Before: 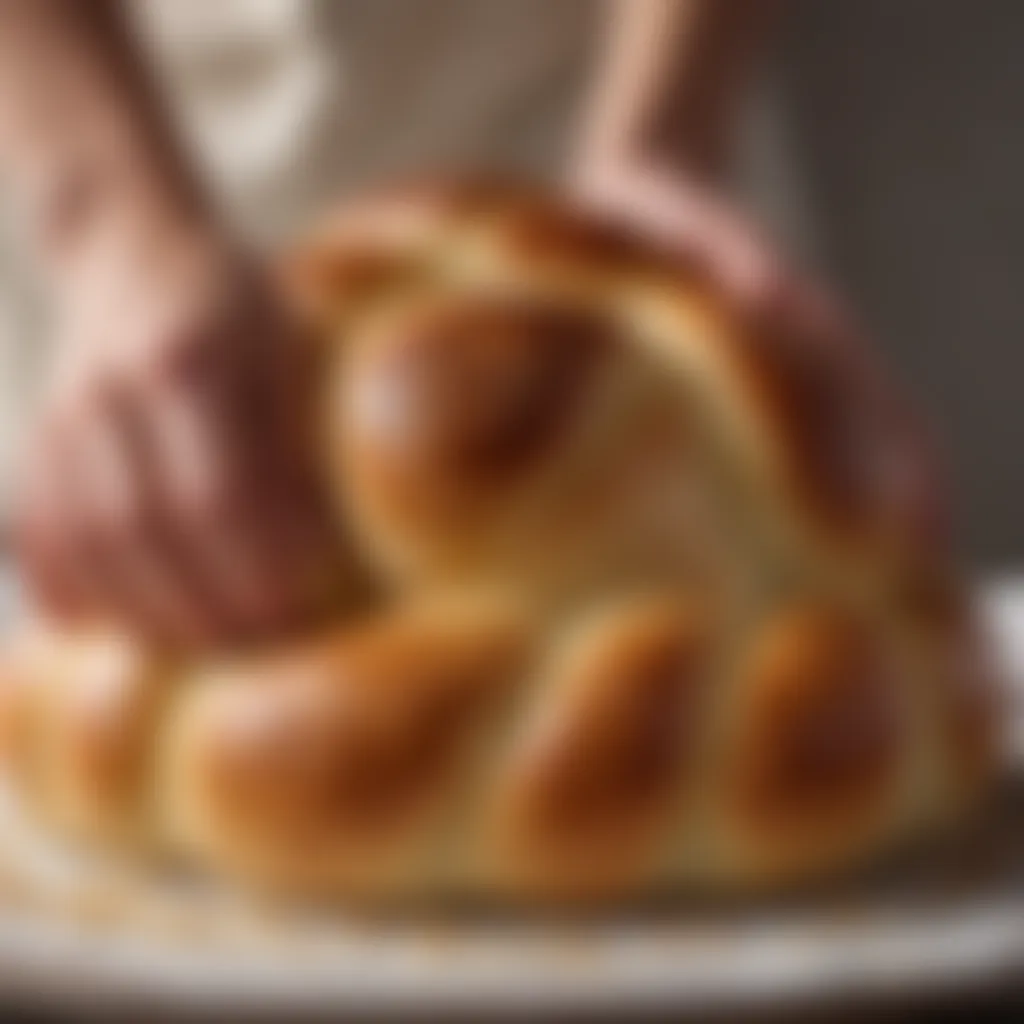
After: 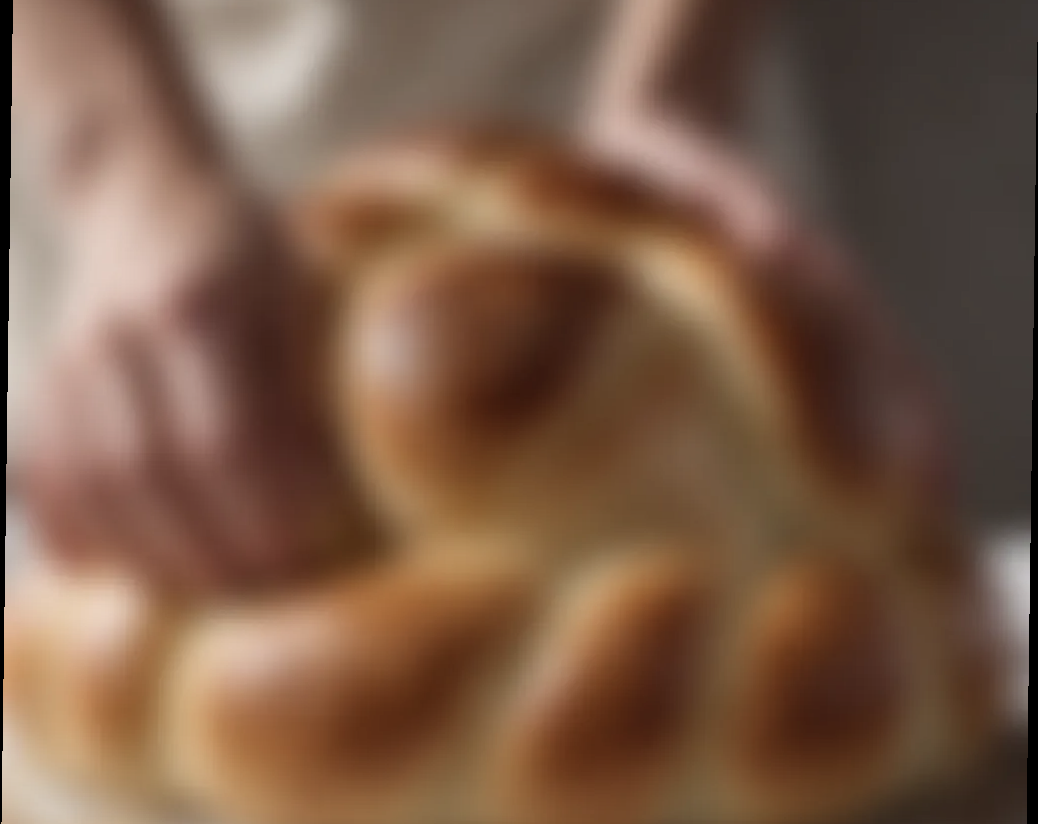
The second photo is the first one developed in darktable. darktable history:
contrast brightness saturation: contrast 0.06, brightness -0.01, saturation -0.23
crop and rotate: top 5.667%, bottom 14.937%
rotate and perspective: rotation 0.8°, automatic cropping off
